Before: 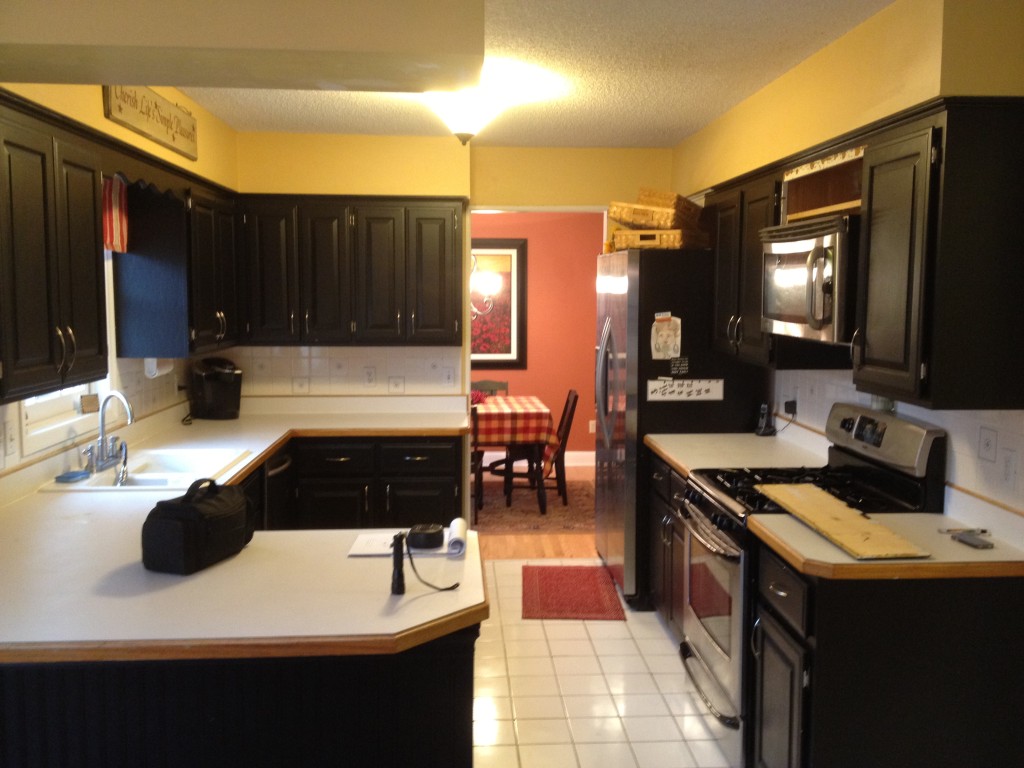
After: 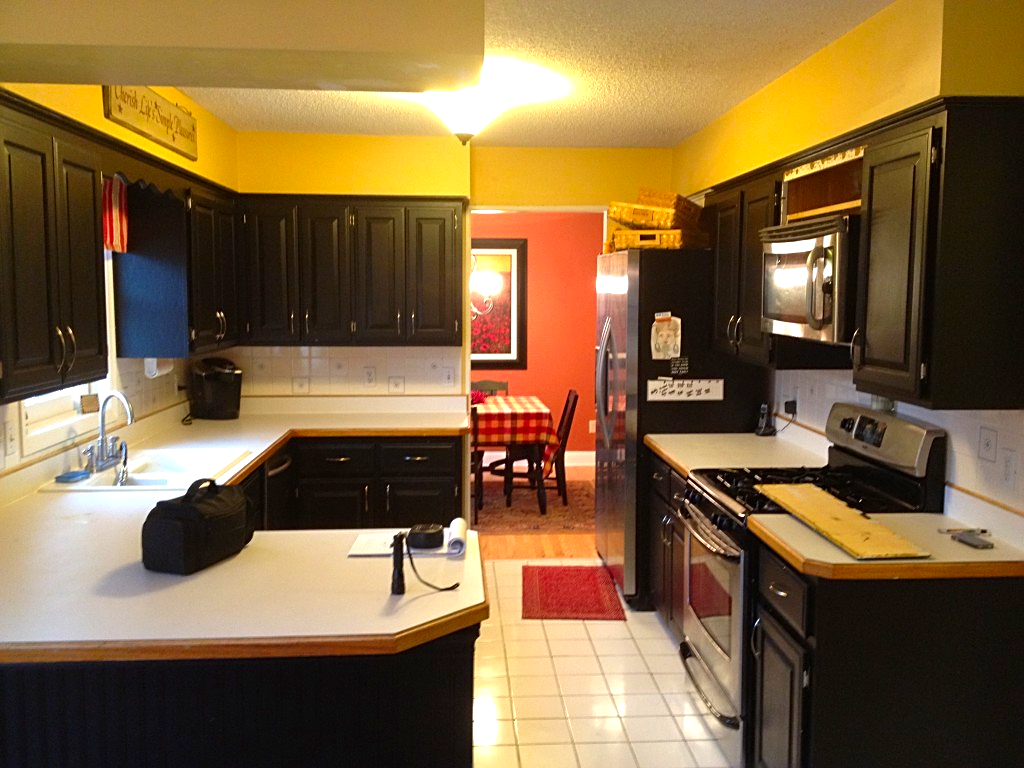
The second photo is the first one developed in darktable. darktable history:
contrast brightness saturation: brightness -0.022, saturation 0.336
sharpen: on, module defaults
exposure: exposure 0.296 EV, compensate exposure bias true, compensate highlight preservation false
